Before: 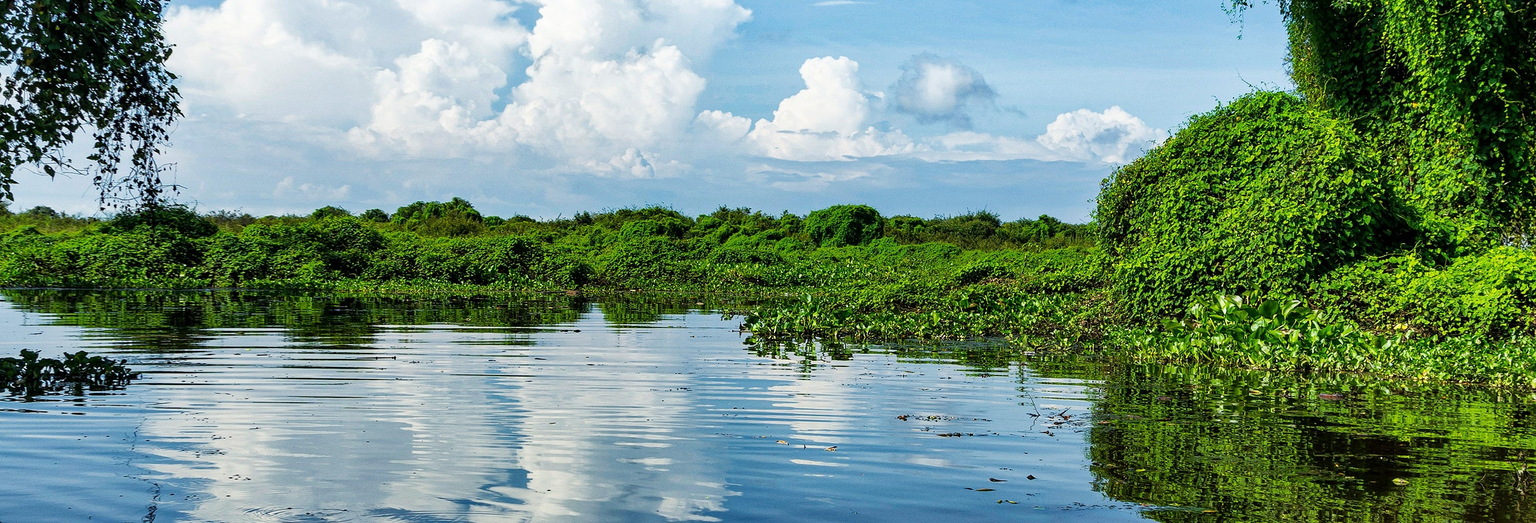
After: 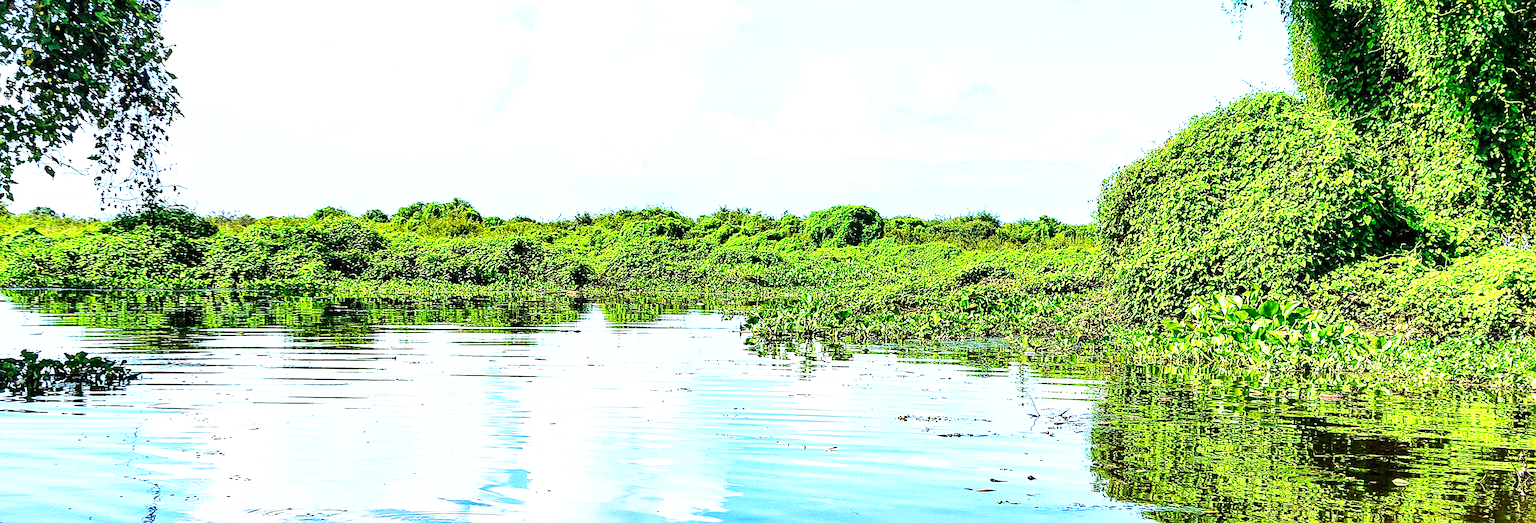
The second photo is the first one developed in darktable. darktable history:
exposure: black level correction 0, exposure 1.2 EV, compensate highlight preservation false
contrast brightness saturation: contrast 0.204, brightness 0.163, saturation 0.227
base curve: curves: ch0 [(0, 0) (0.005, 0.002) (0.15, 0.3) (0.4, 0.7) (0.75, 0.95) (1, 1)], preserve colors none
sharpen: on, module defaults
